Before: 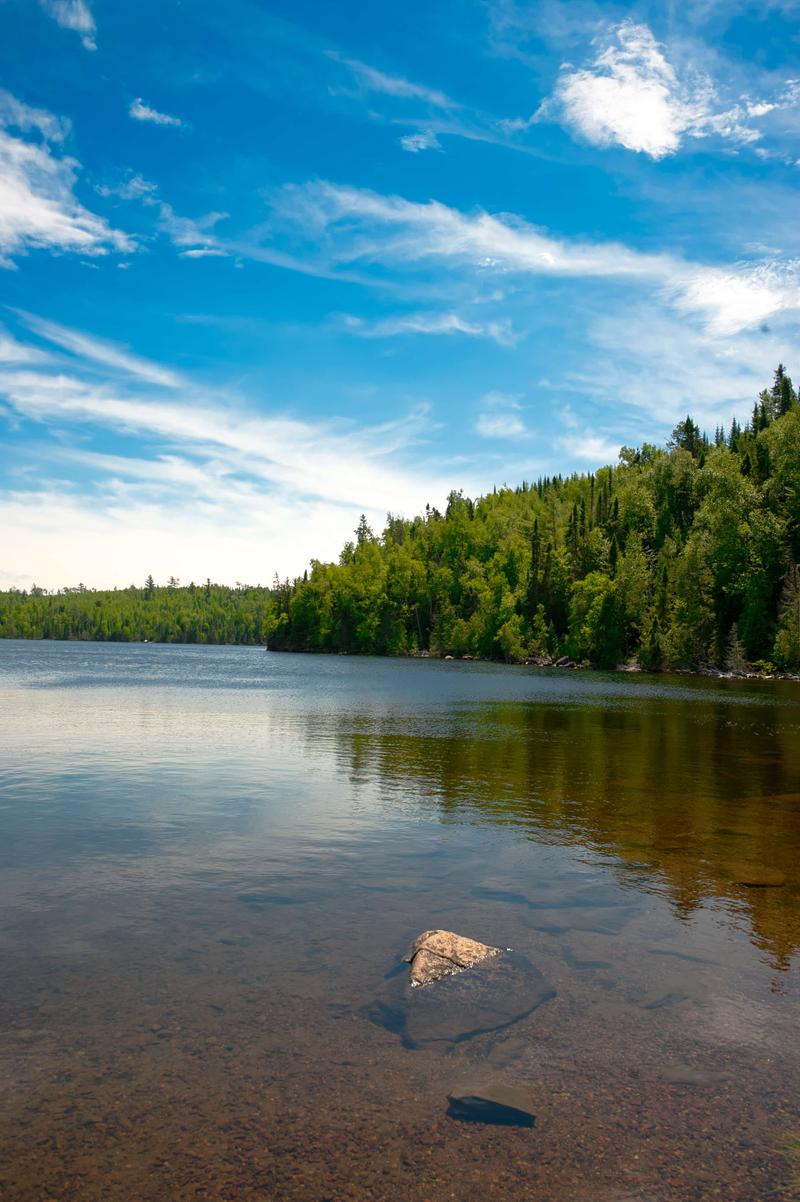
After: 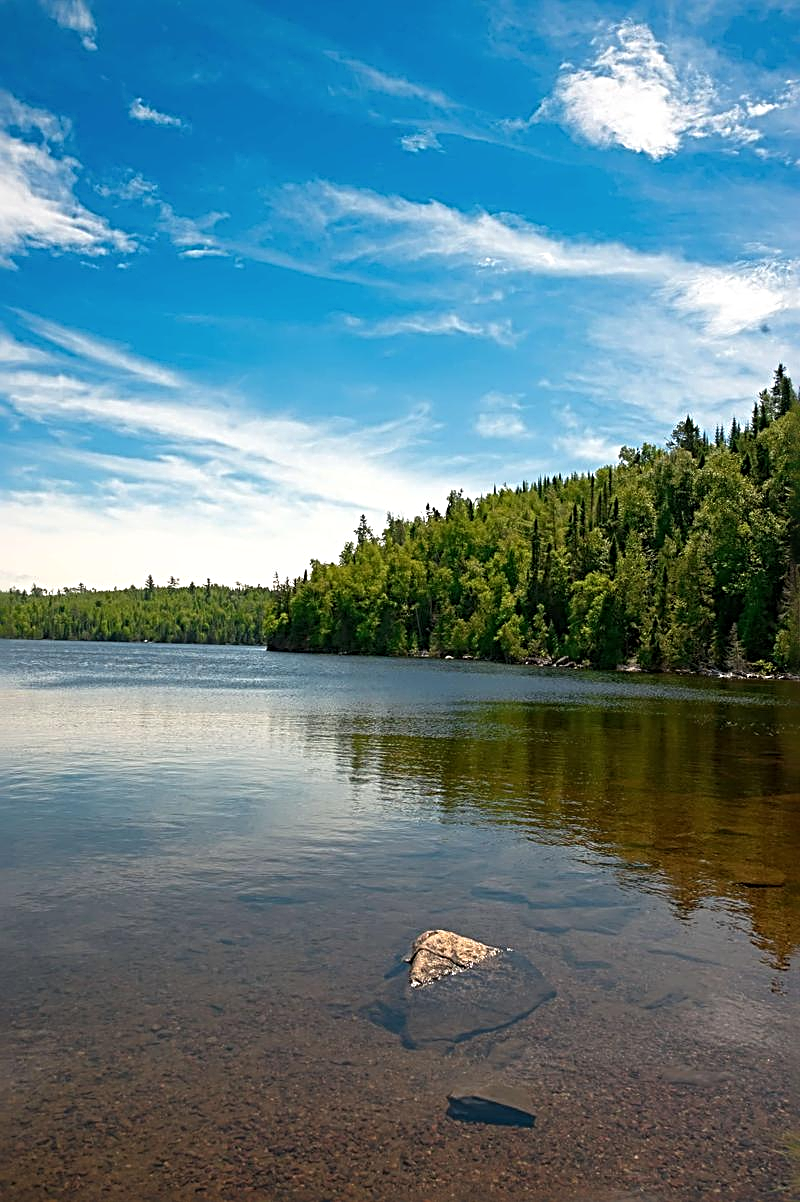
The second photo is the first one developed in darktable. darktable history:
haze removal: strength -0.037, compatibility mode true, adaptive false
sharpen: radius 3.704, amount 0.945
tone equalizer: edges refinement/feathering 500, mask exposure compensation -1.24 EV, preserve details no
